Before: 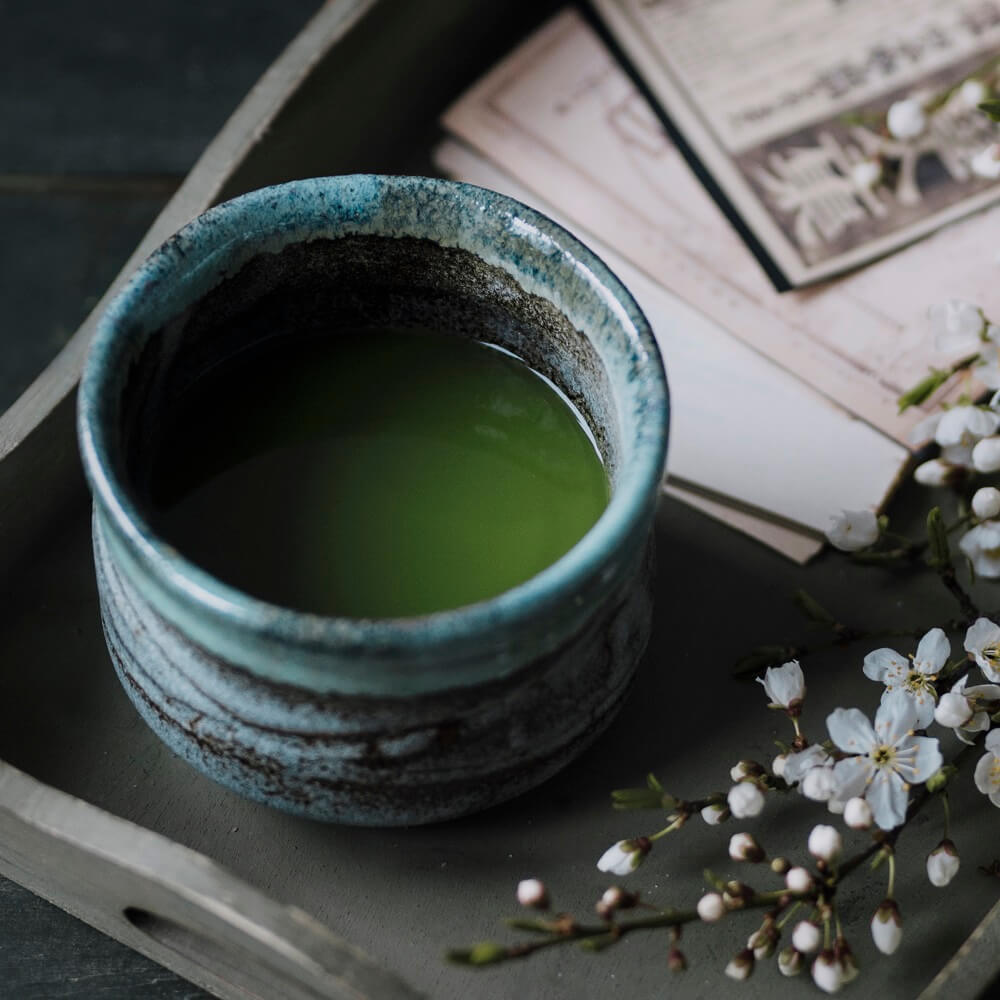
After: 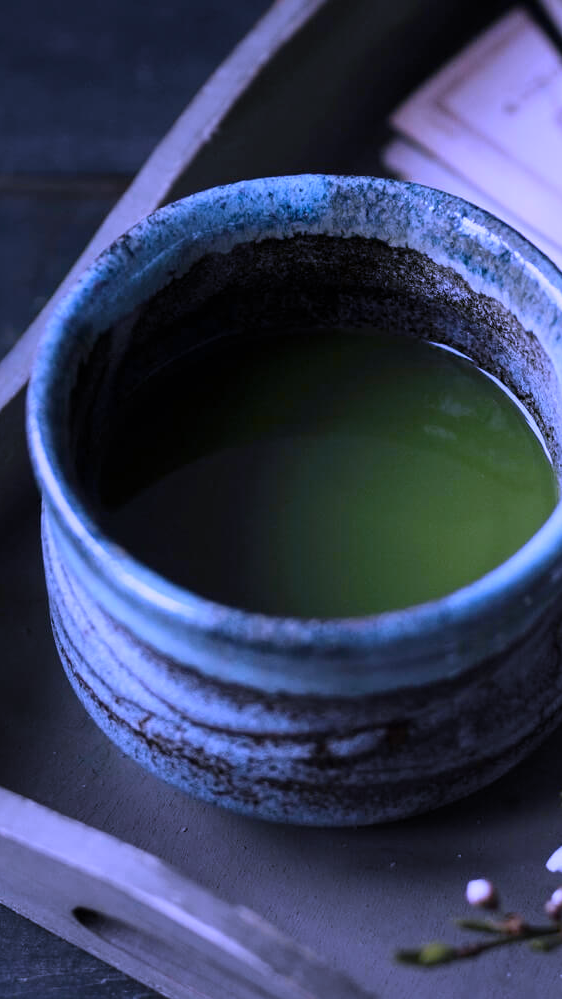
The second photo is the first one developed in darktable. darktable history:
crop: left 5.114%, right 38.589%
white balance: red 0.98, blue 1.61
